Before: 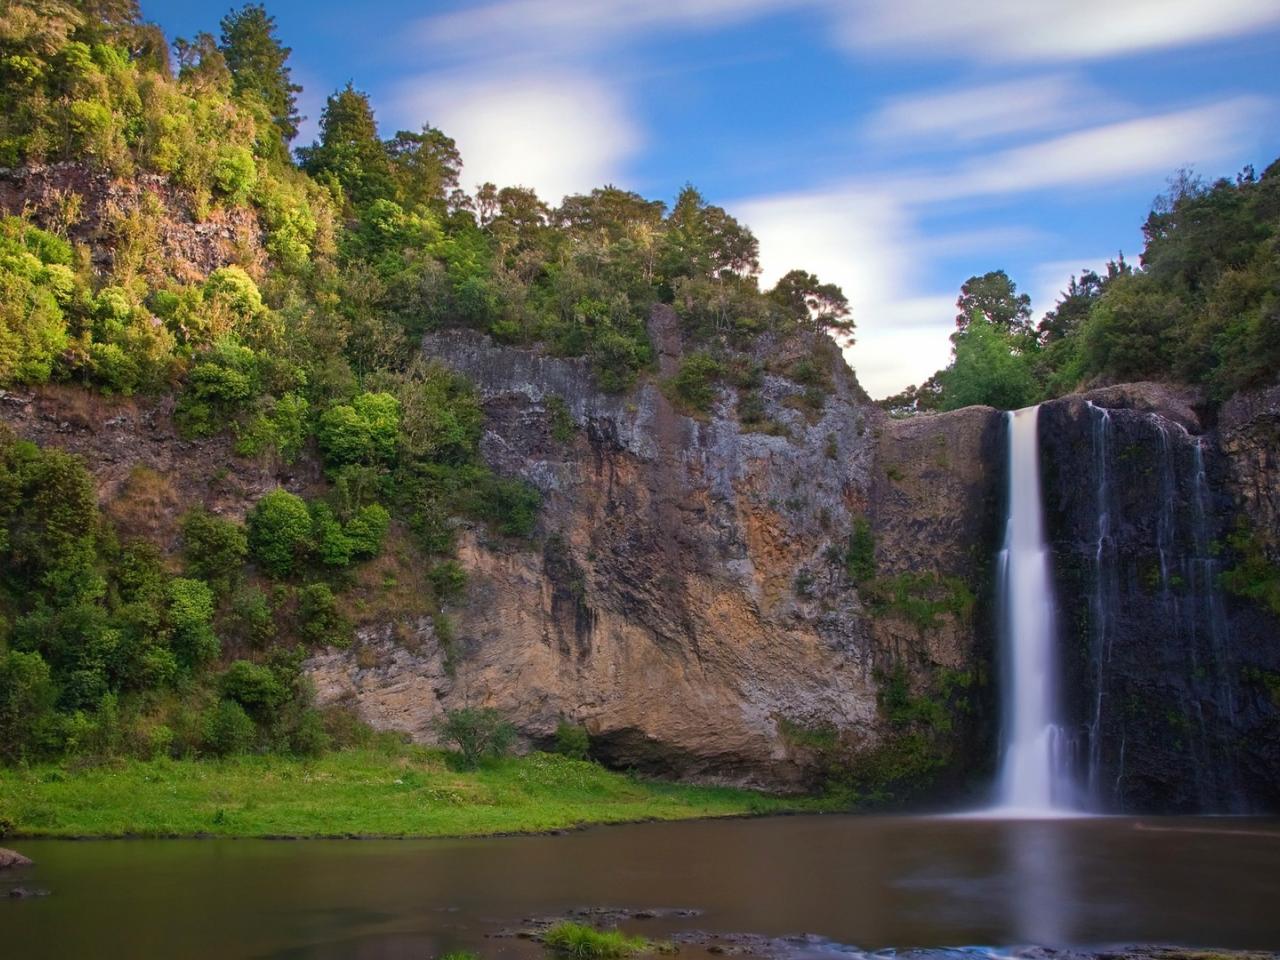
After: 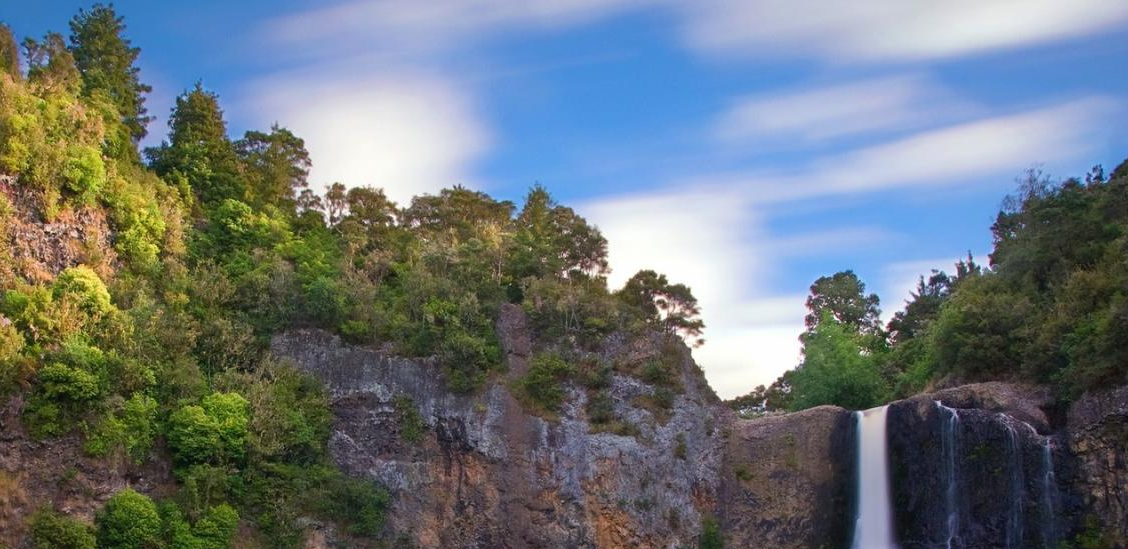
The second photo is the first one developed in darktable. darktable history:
crop and rotate: left 11.812%, bottom 42.776%
exposure: compensate highlight preservation false
